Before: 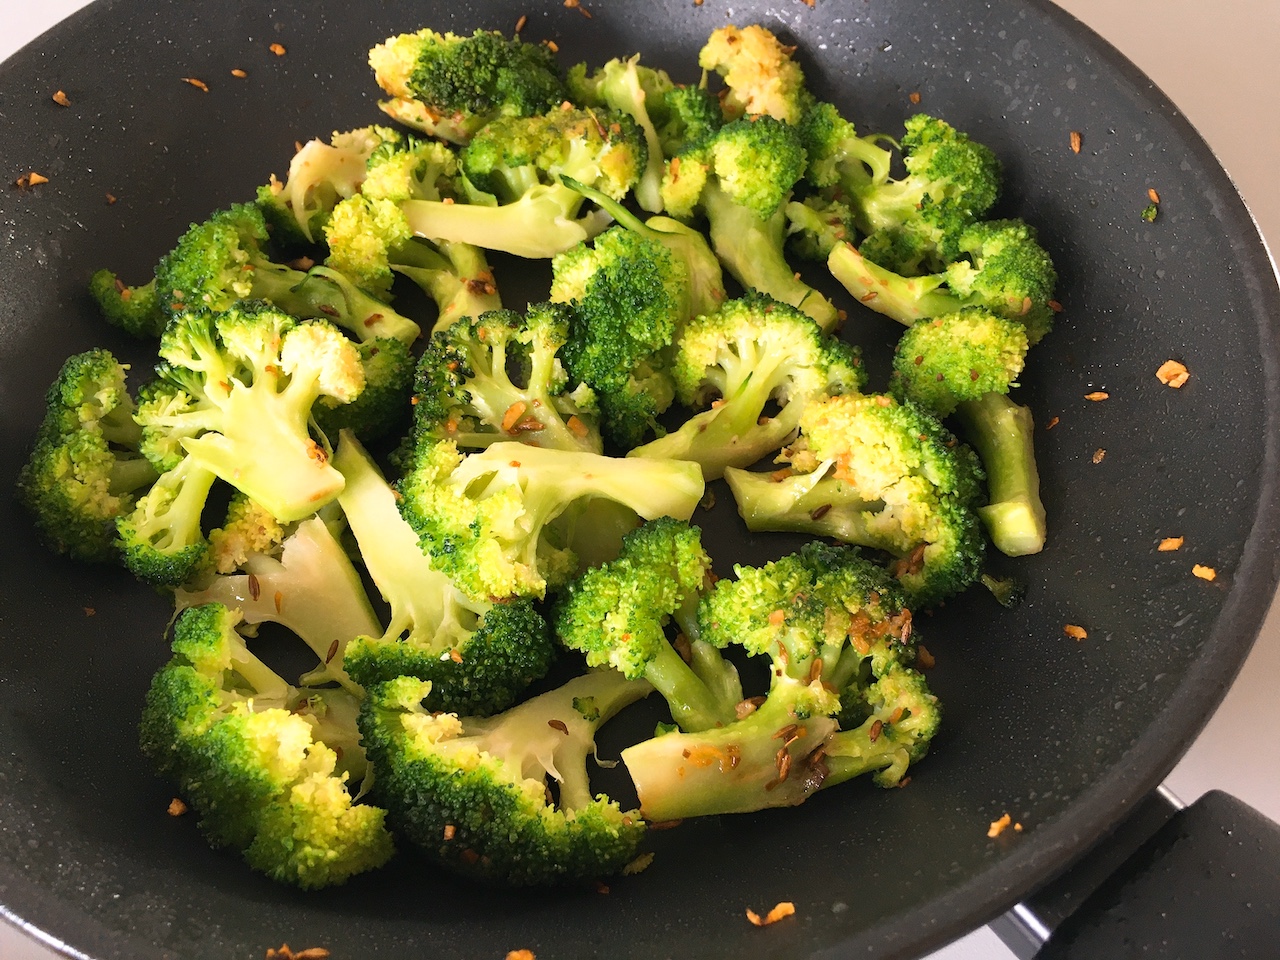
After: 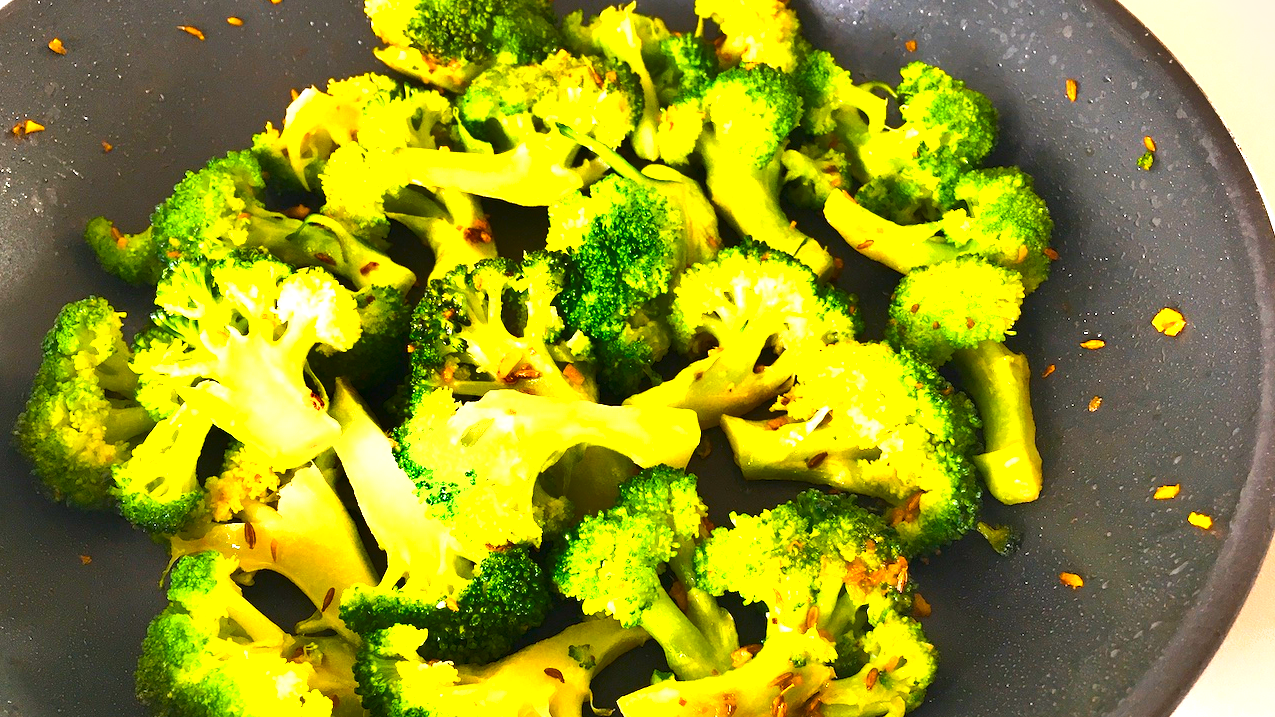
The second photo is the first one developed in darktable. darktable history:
tone equalizer: on, module defaults
shadows and highlights: shadows 43.71, white point adjustment -1.46, soften with gaussian
color balance rgb: linear chroma grading › global chroma 15%, perceptual saturation grading › global saturation 30%
crop: left 0.387%, top 5.469%, bottom 19.809%
exposure: black level correction 0, exposure 1.625 EV, compensate exposure bias true, compensate highlight preservation false
white balance: emerald 1
color balance: output saturation 110%
